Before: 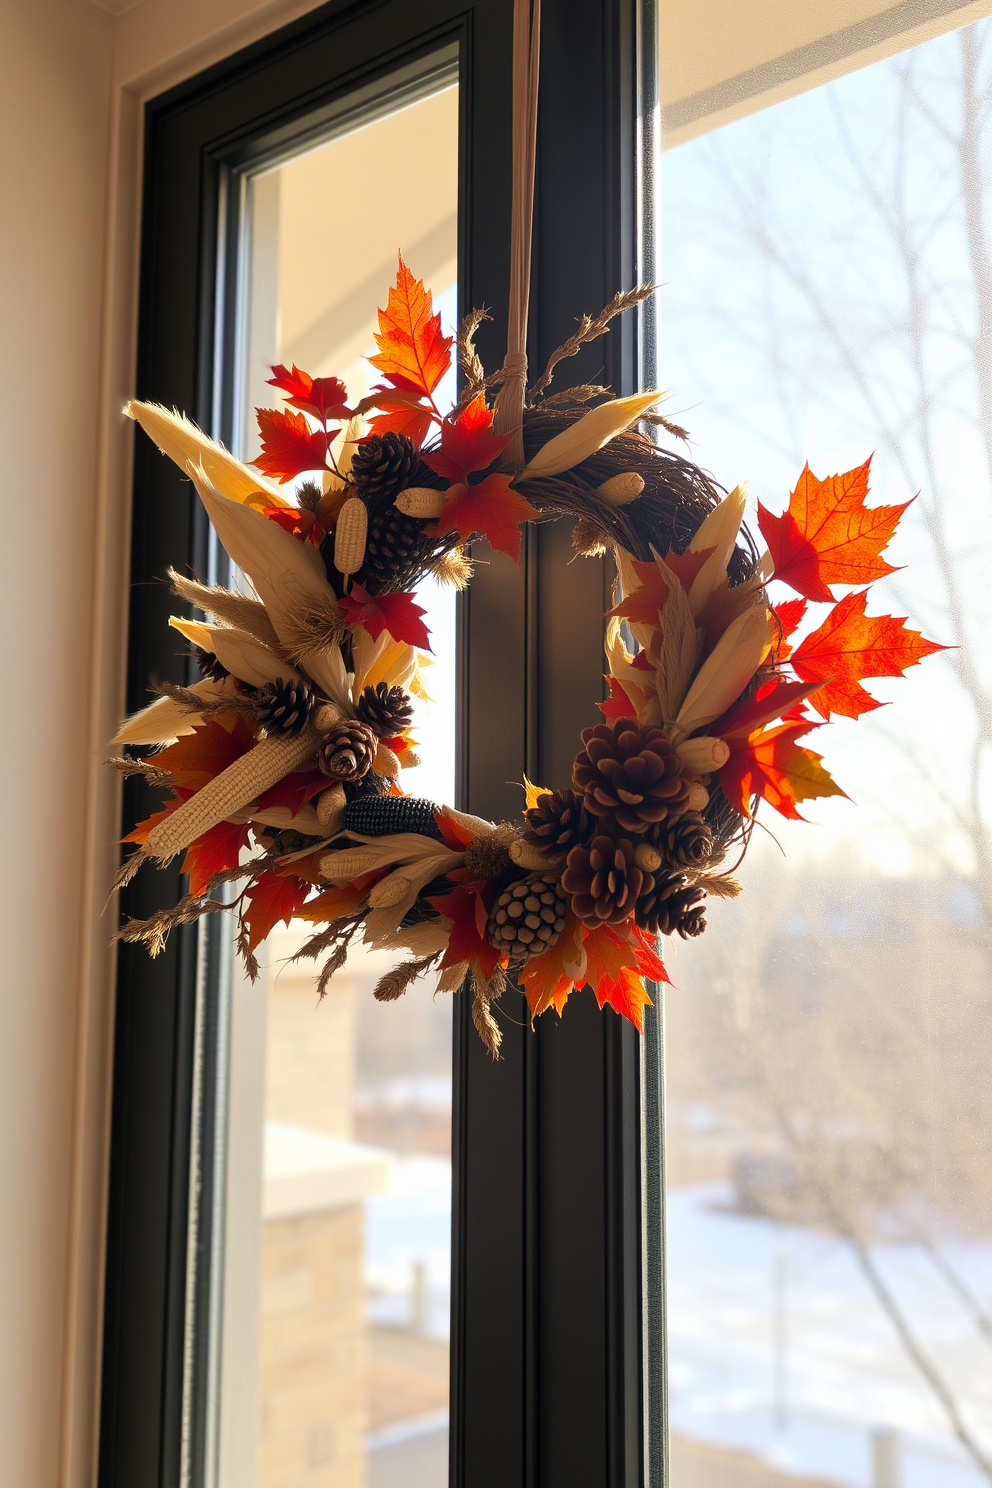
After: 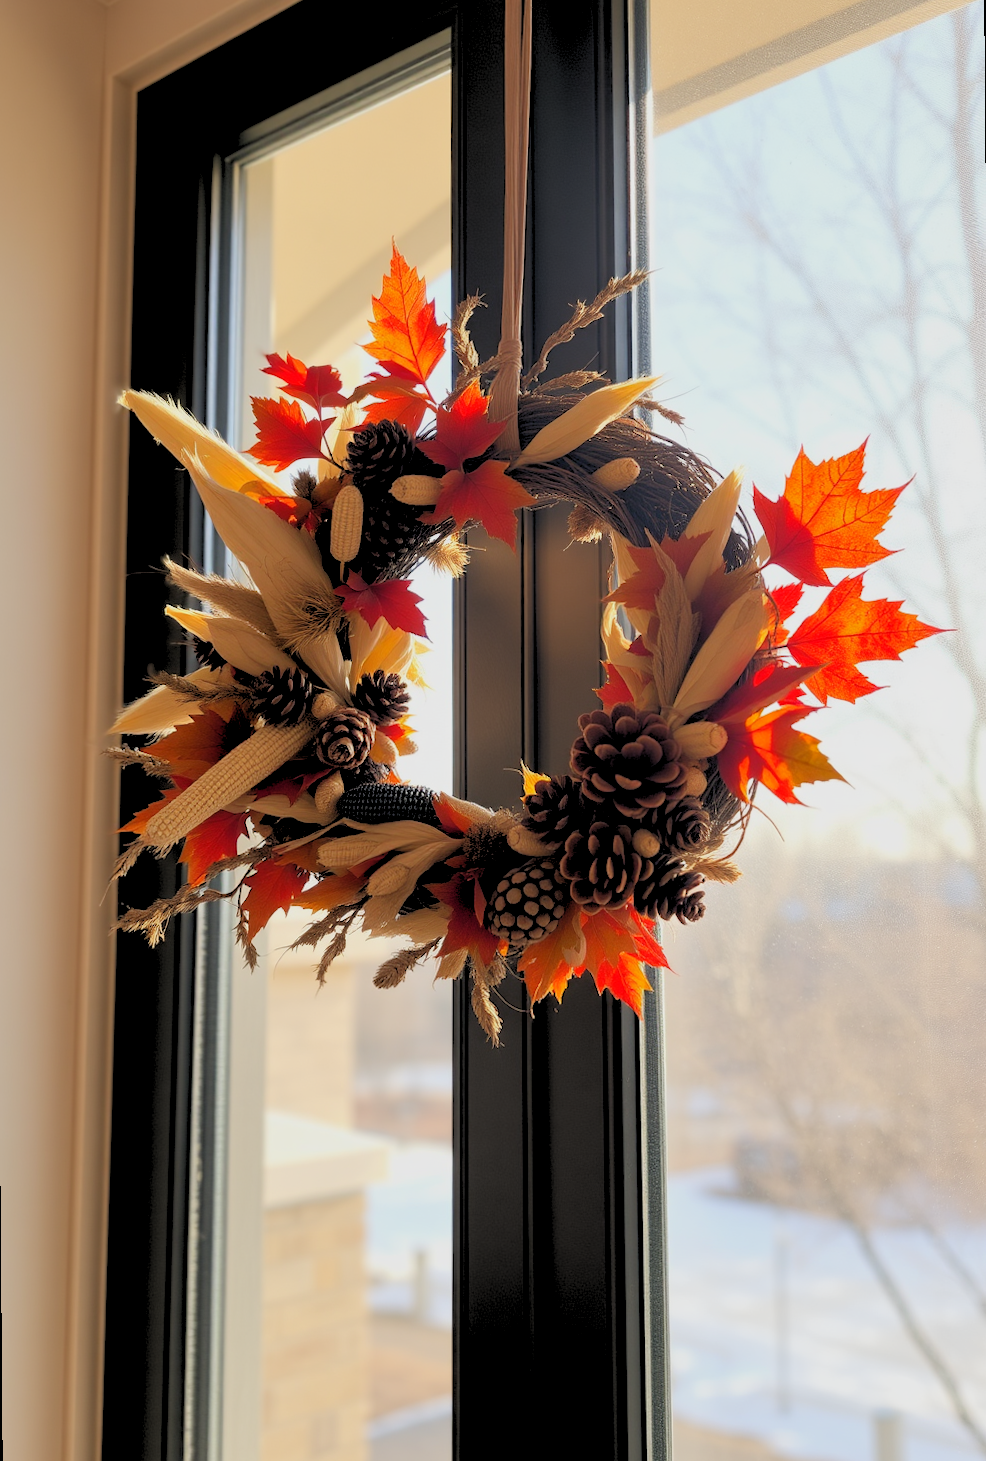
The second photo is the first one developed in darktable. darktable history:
rgb levels: preserve colors sum RGB, levels [[0.038, 0.433, 0.934], [0, 0.5, 1], [0, 0.5, 1]]
rotate and perspective: rotation -0.45°, automatic cropping original format, crop left 0.008, crop right 0.992, crop top 0.012, crop bottom 0.988
shadows and highlights: shadows 25, highlights -25
